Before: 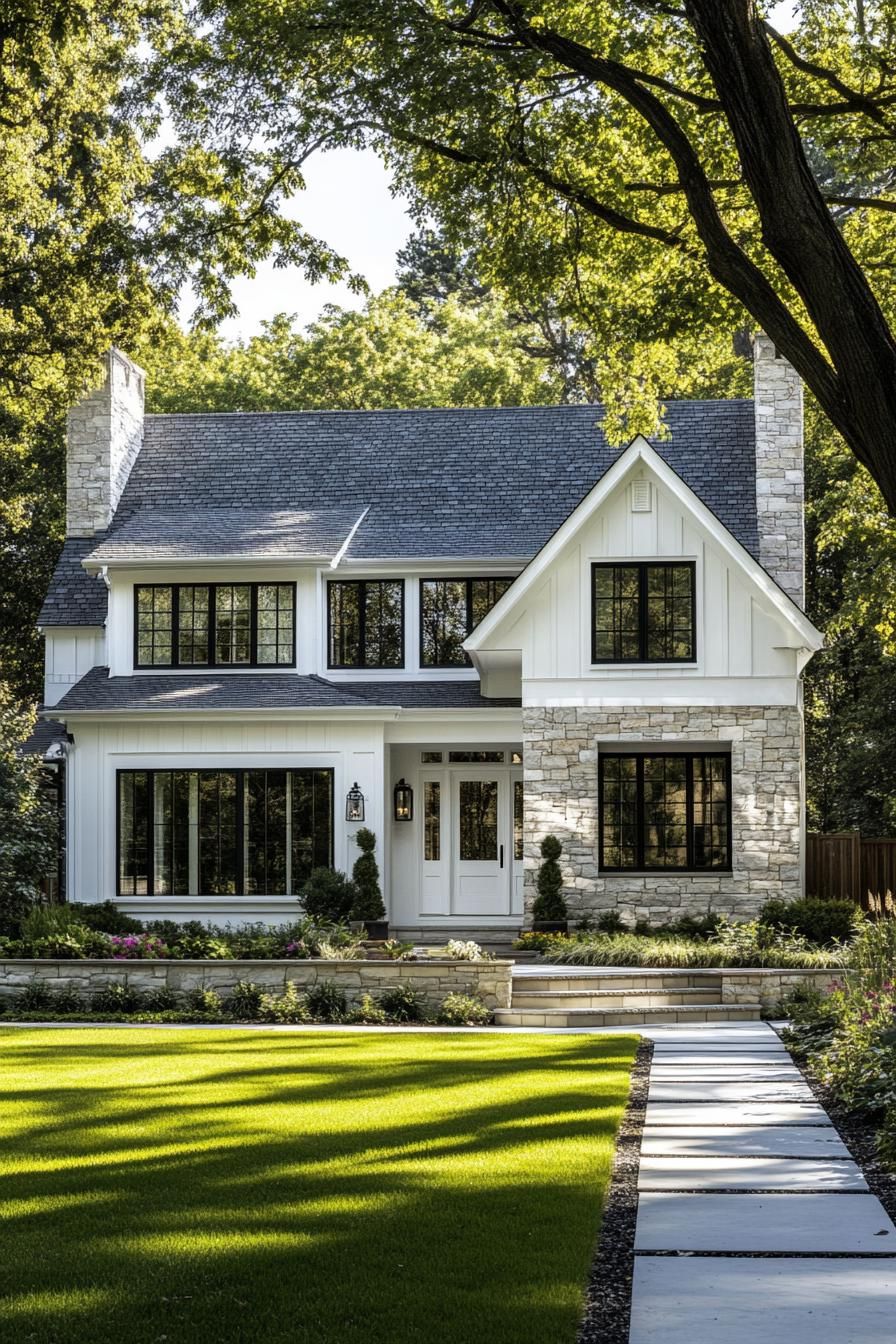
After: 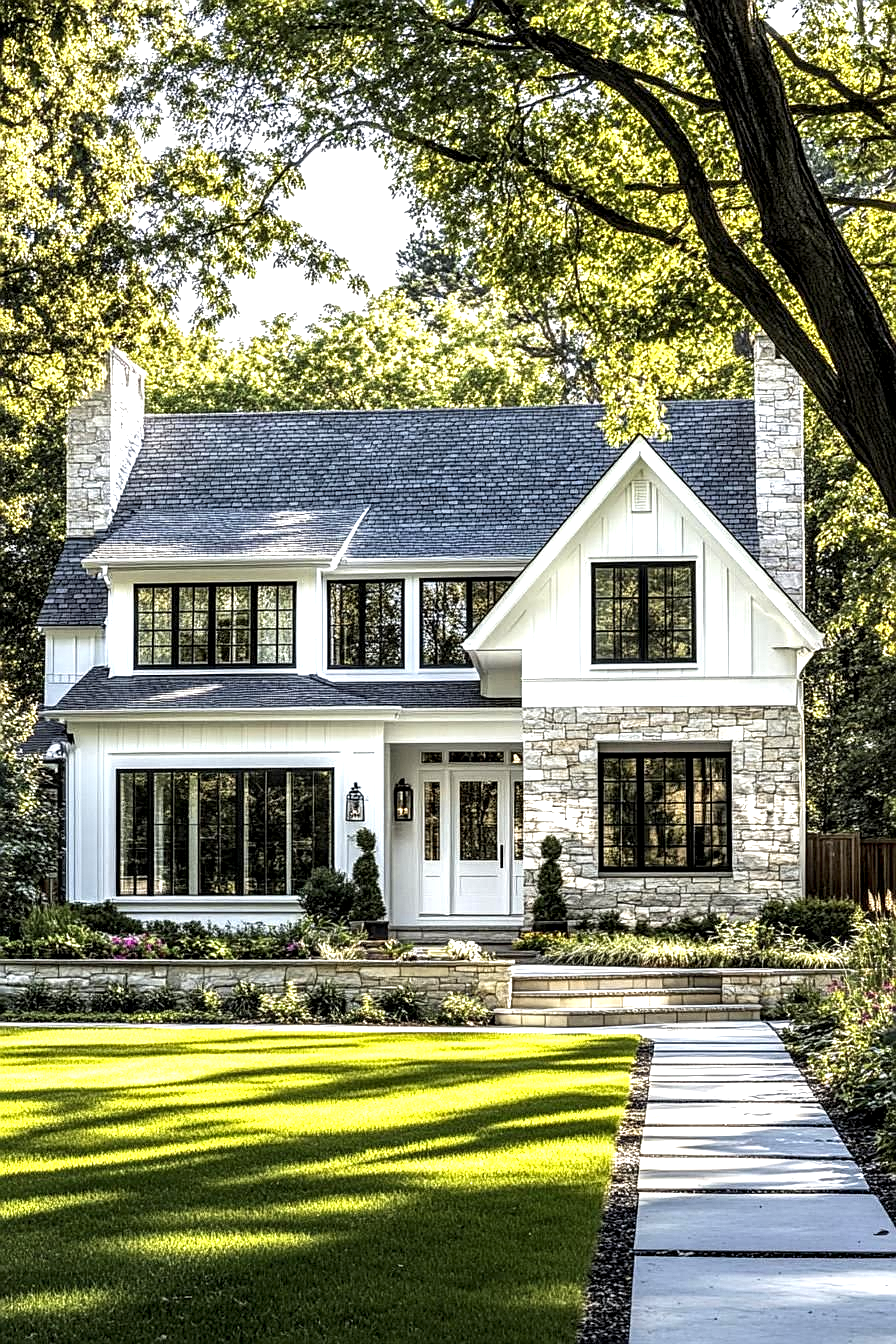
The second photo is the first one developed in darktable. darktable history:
exposure: black level correction 0, exposure 0.694 EV, compensate highlight preservation false
sharpen: on, module defaults
local contrast: highlights 60%, shadows 59%, detail 160%
